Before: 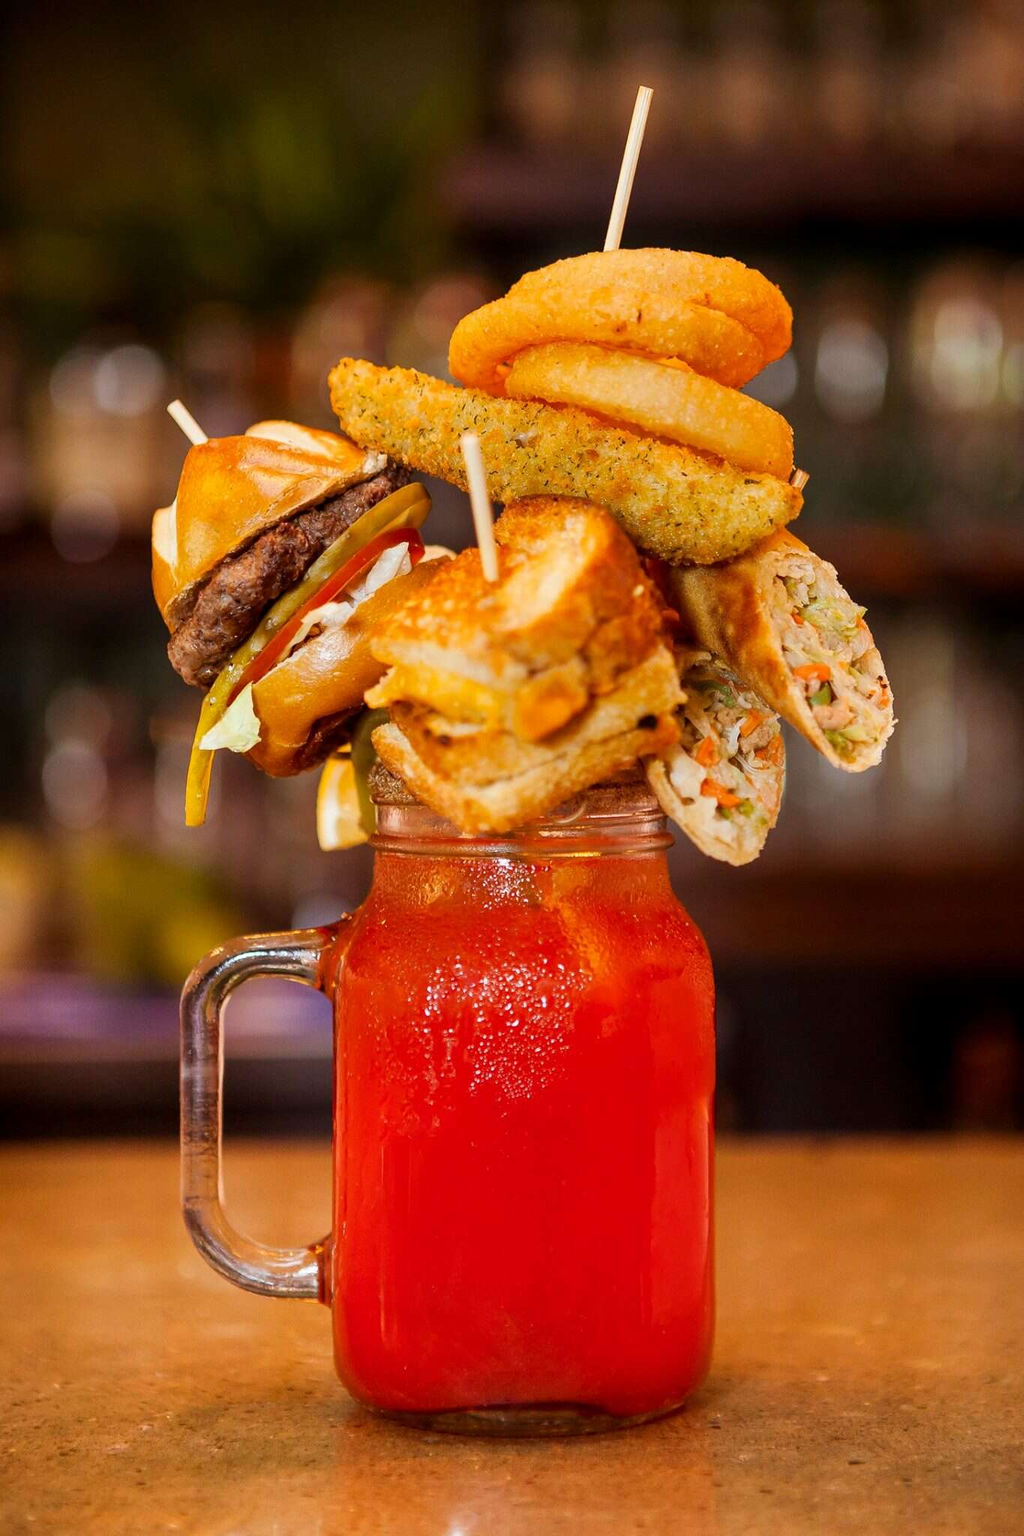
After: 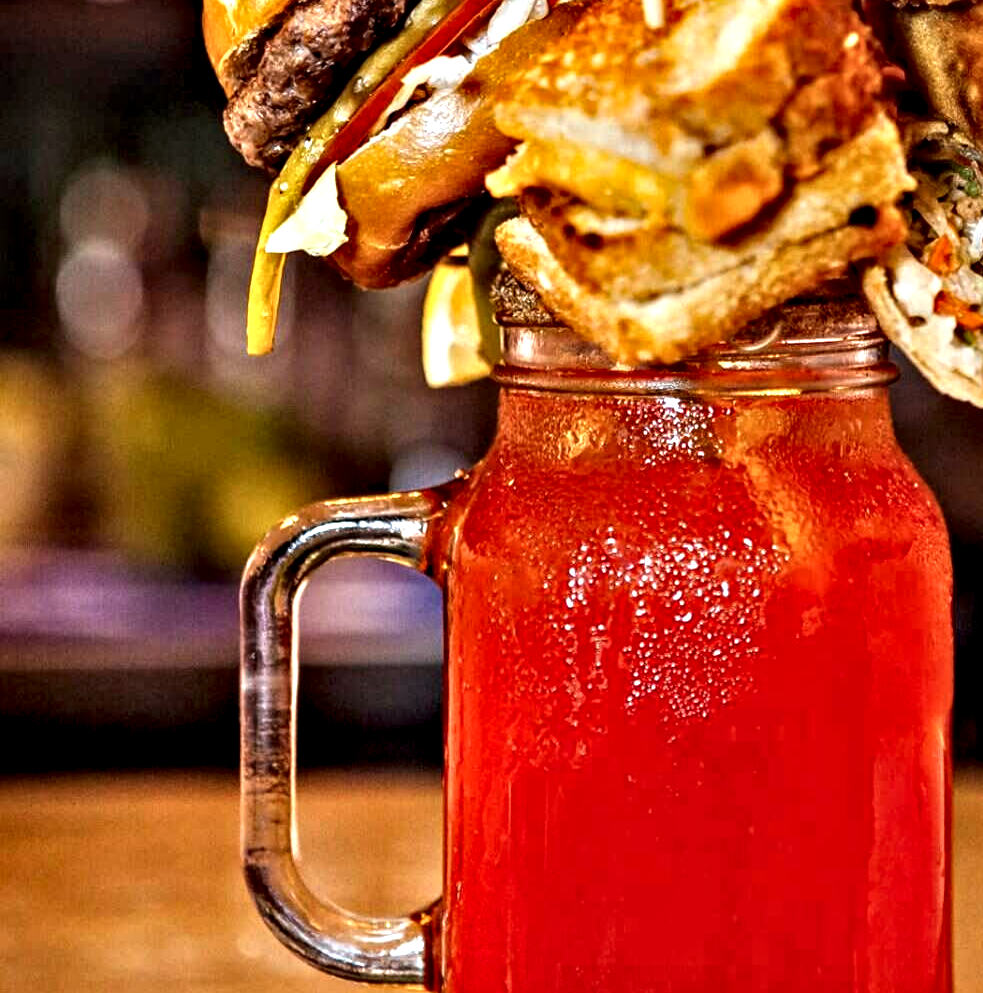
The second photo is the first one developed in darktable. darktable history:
local contrast: on, module defaults
contrast equalizer: octaves 7, y [[0.48, 0.654, 0.731, 0.706, 0.772, 0.382], [0.55 ×6], [0 ×6], [0 ×6], [0 ×6]]
crop: top 36.498%, right 27.964%, bottom 14.995%
